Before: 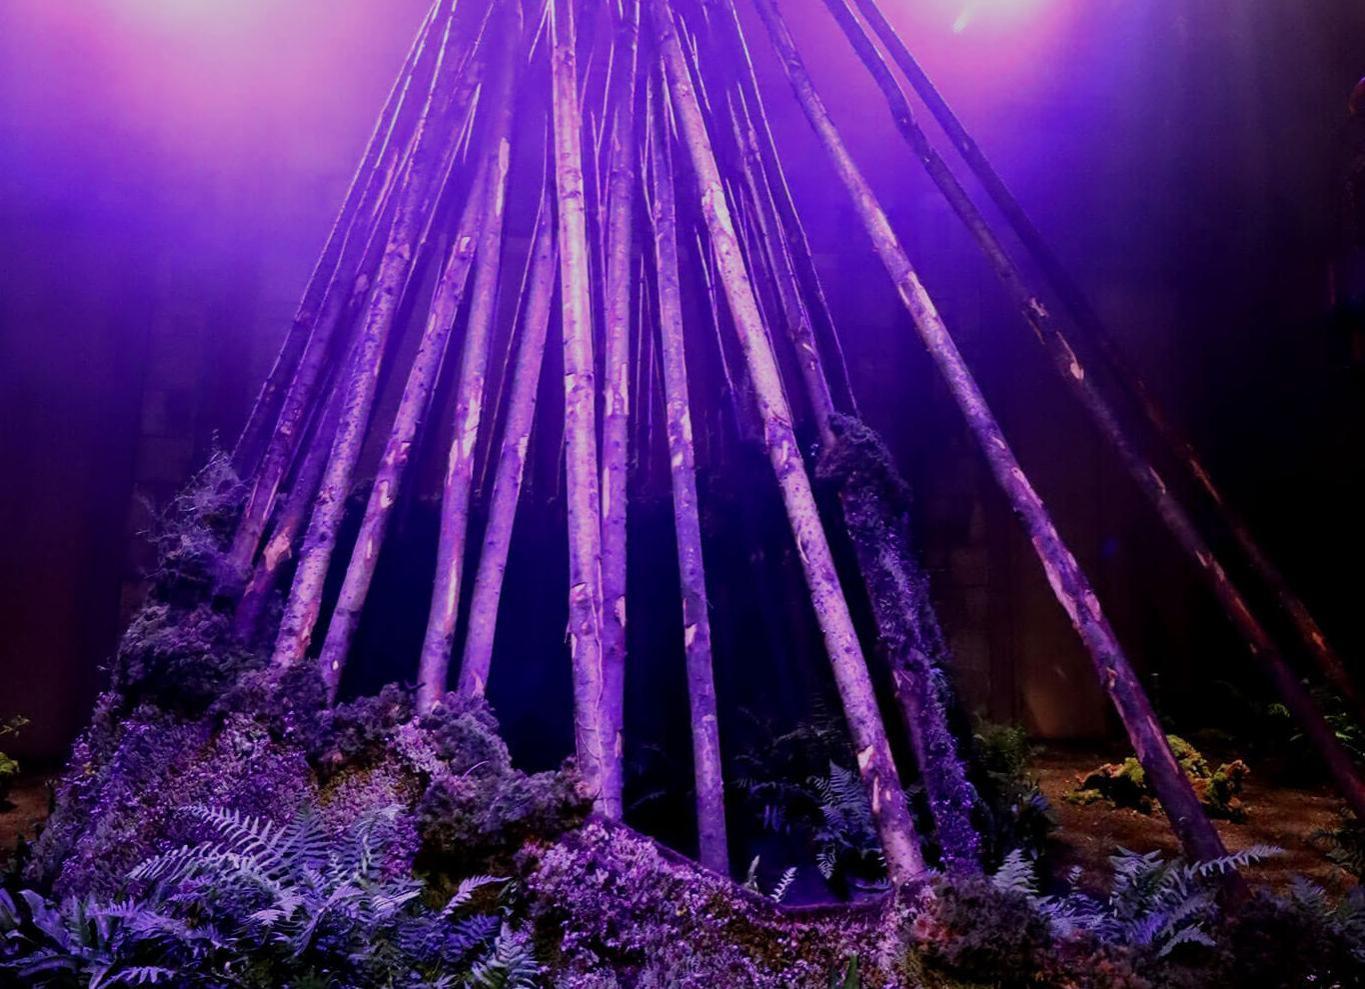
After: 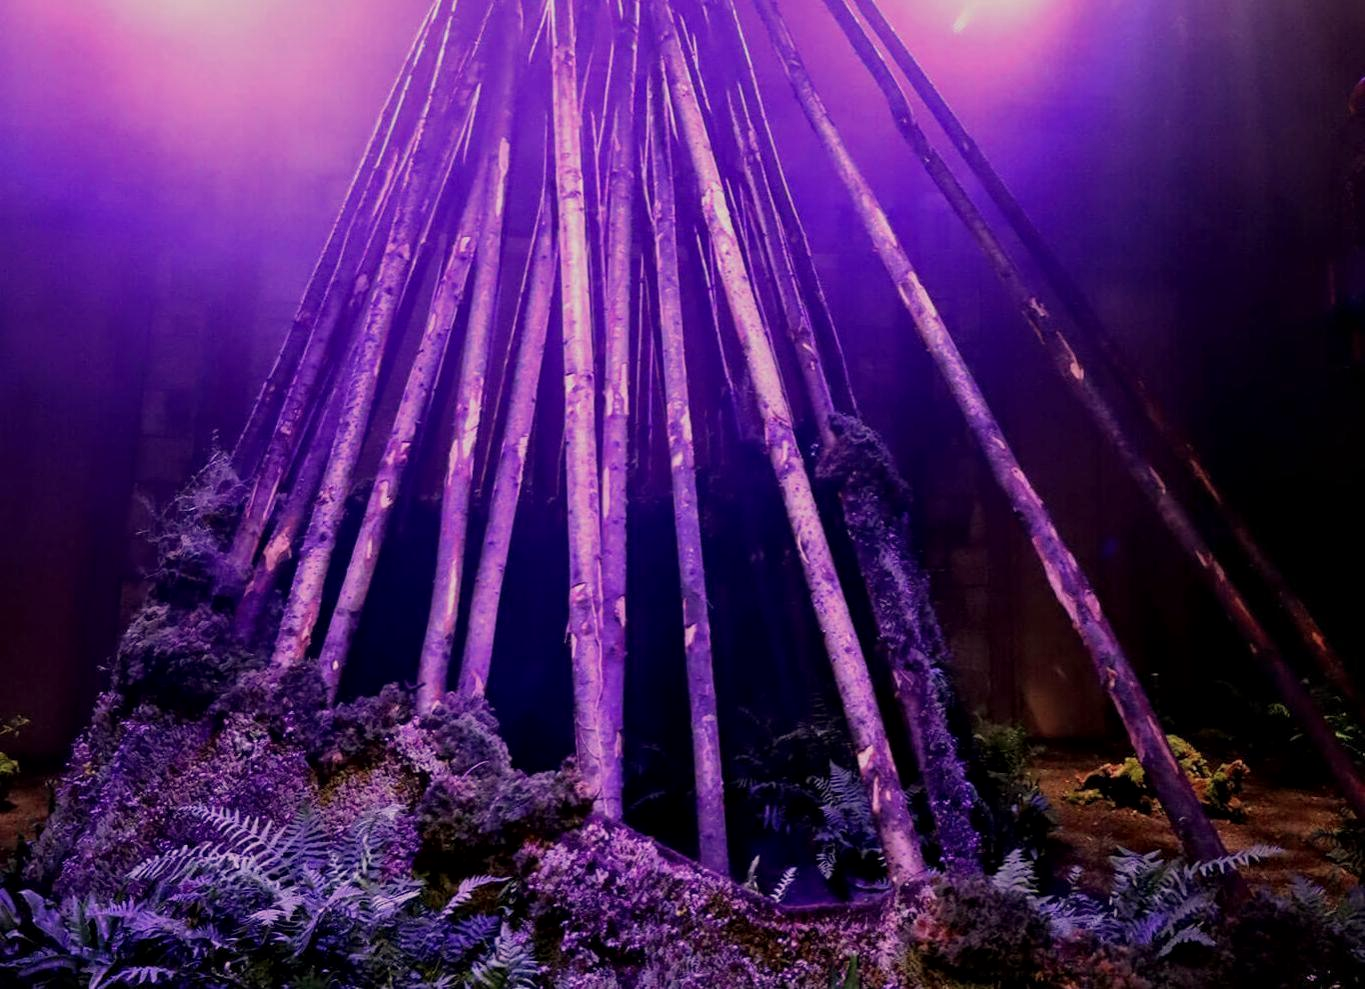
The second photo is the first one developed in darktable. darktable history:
local contrast: mode bilateral grid, contrast 20, coarseness 50, detail 120%, midtone range 0.2
white balance: red 1.045, blue 0.932
